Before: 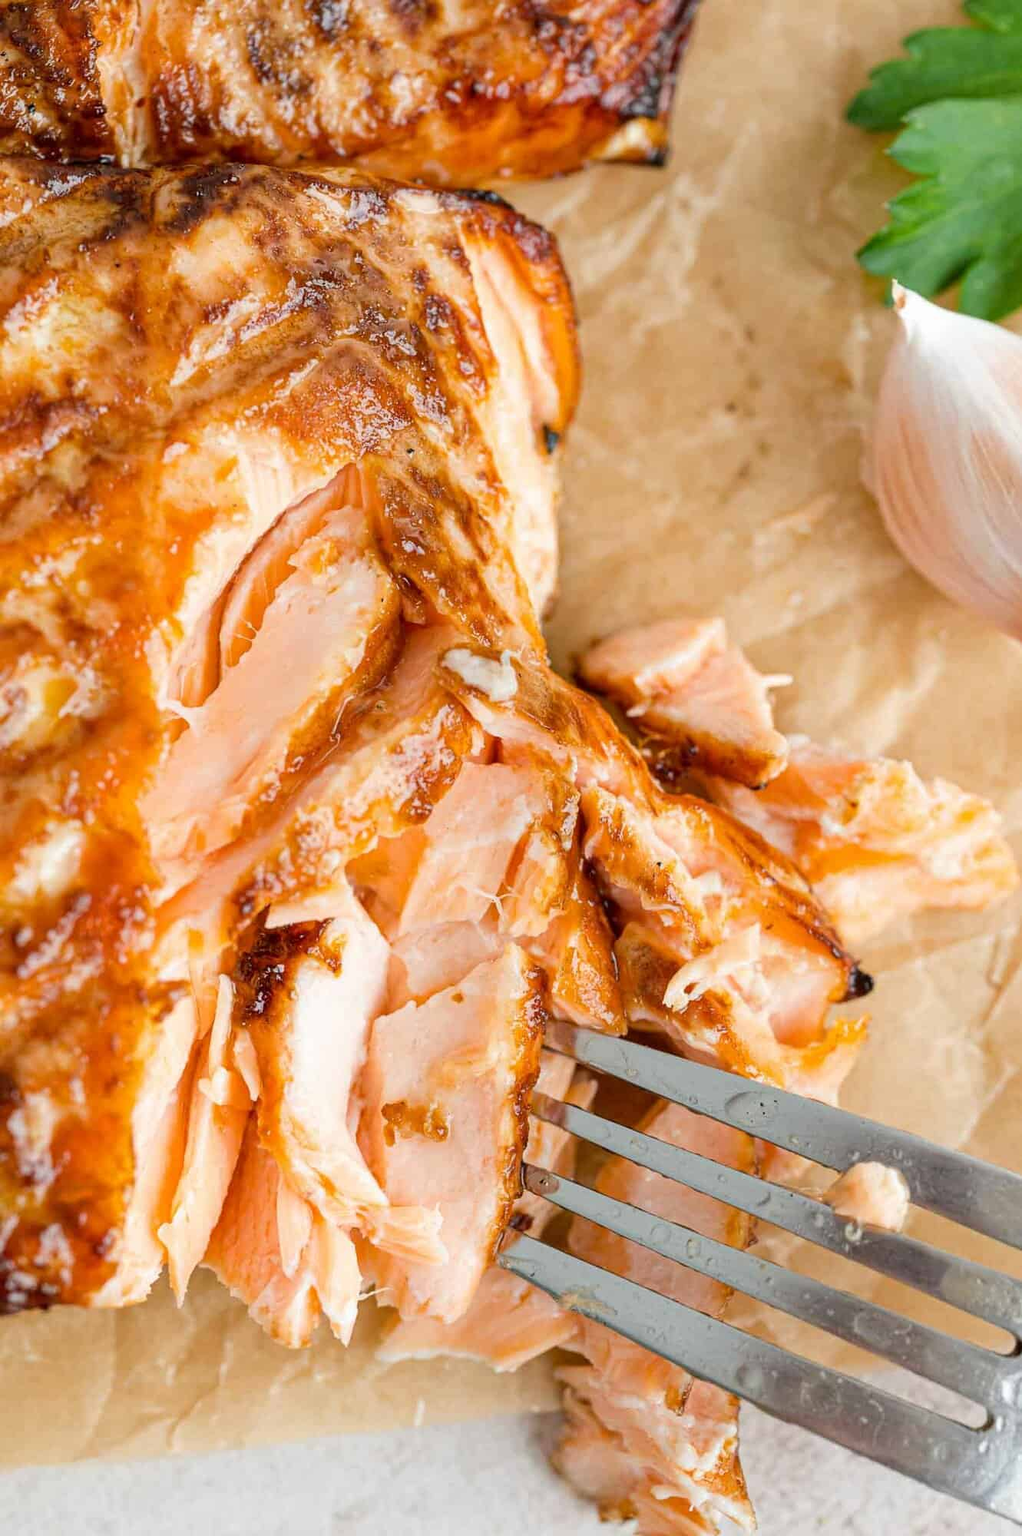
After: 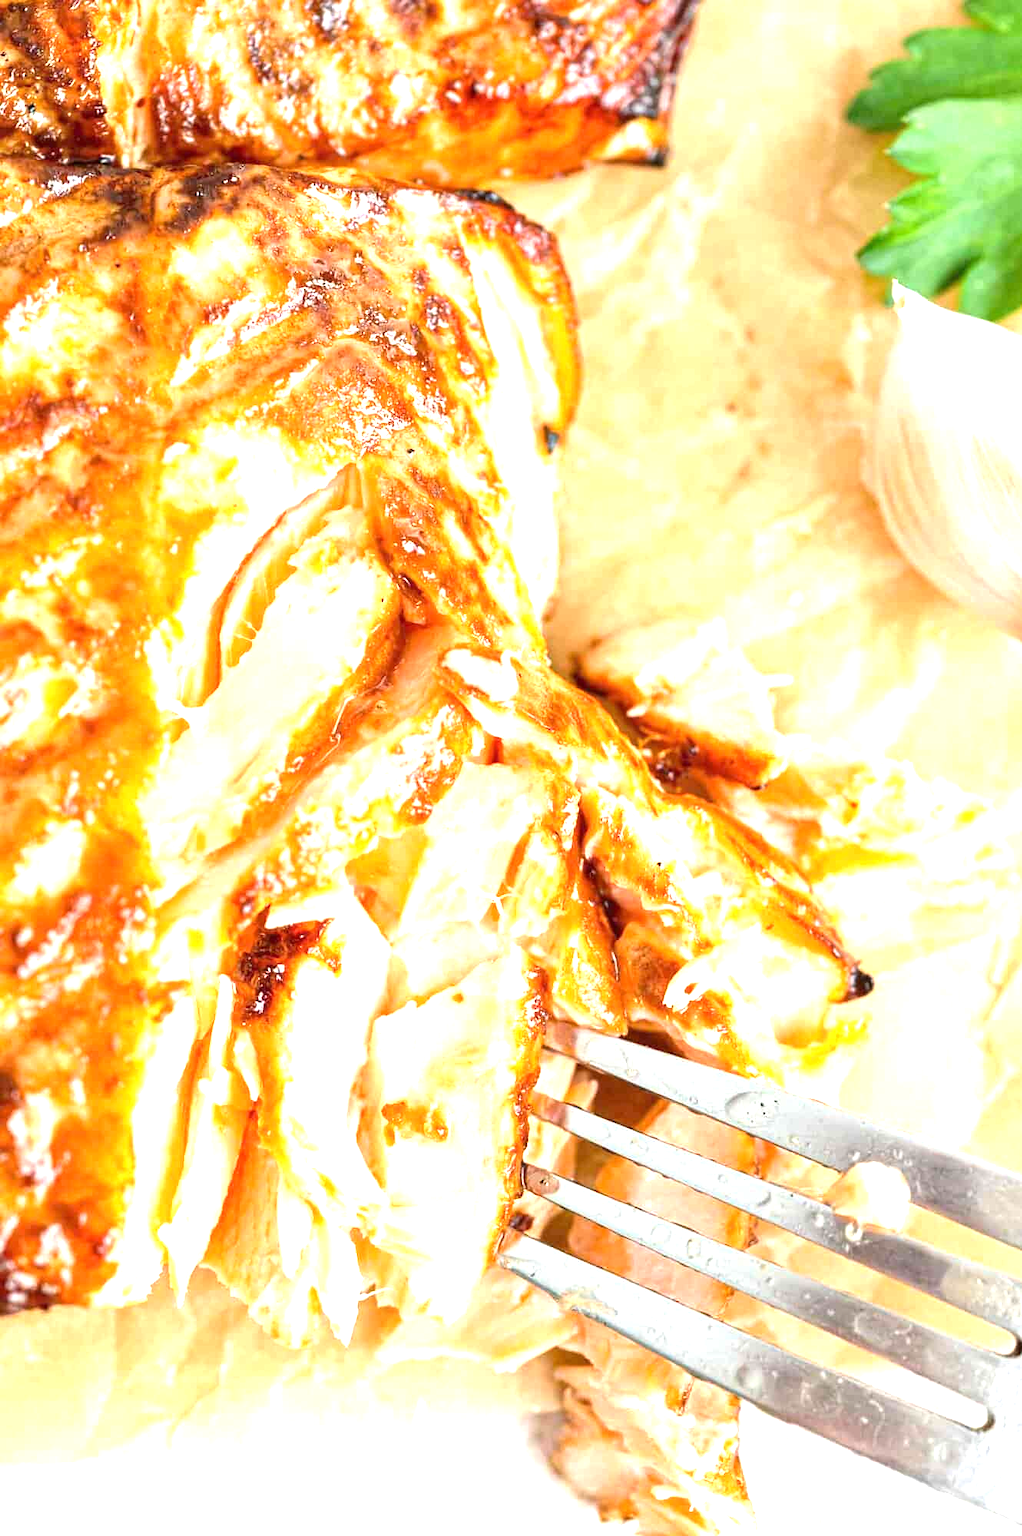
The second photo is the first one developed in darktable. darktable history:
exposure: black level correction 0, exposure 1.468 EV, compensate highlight preservation false
